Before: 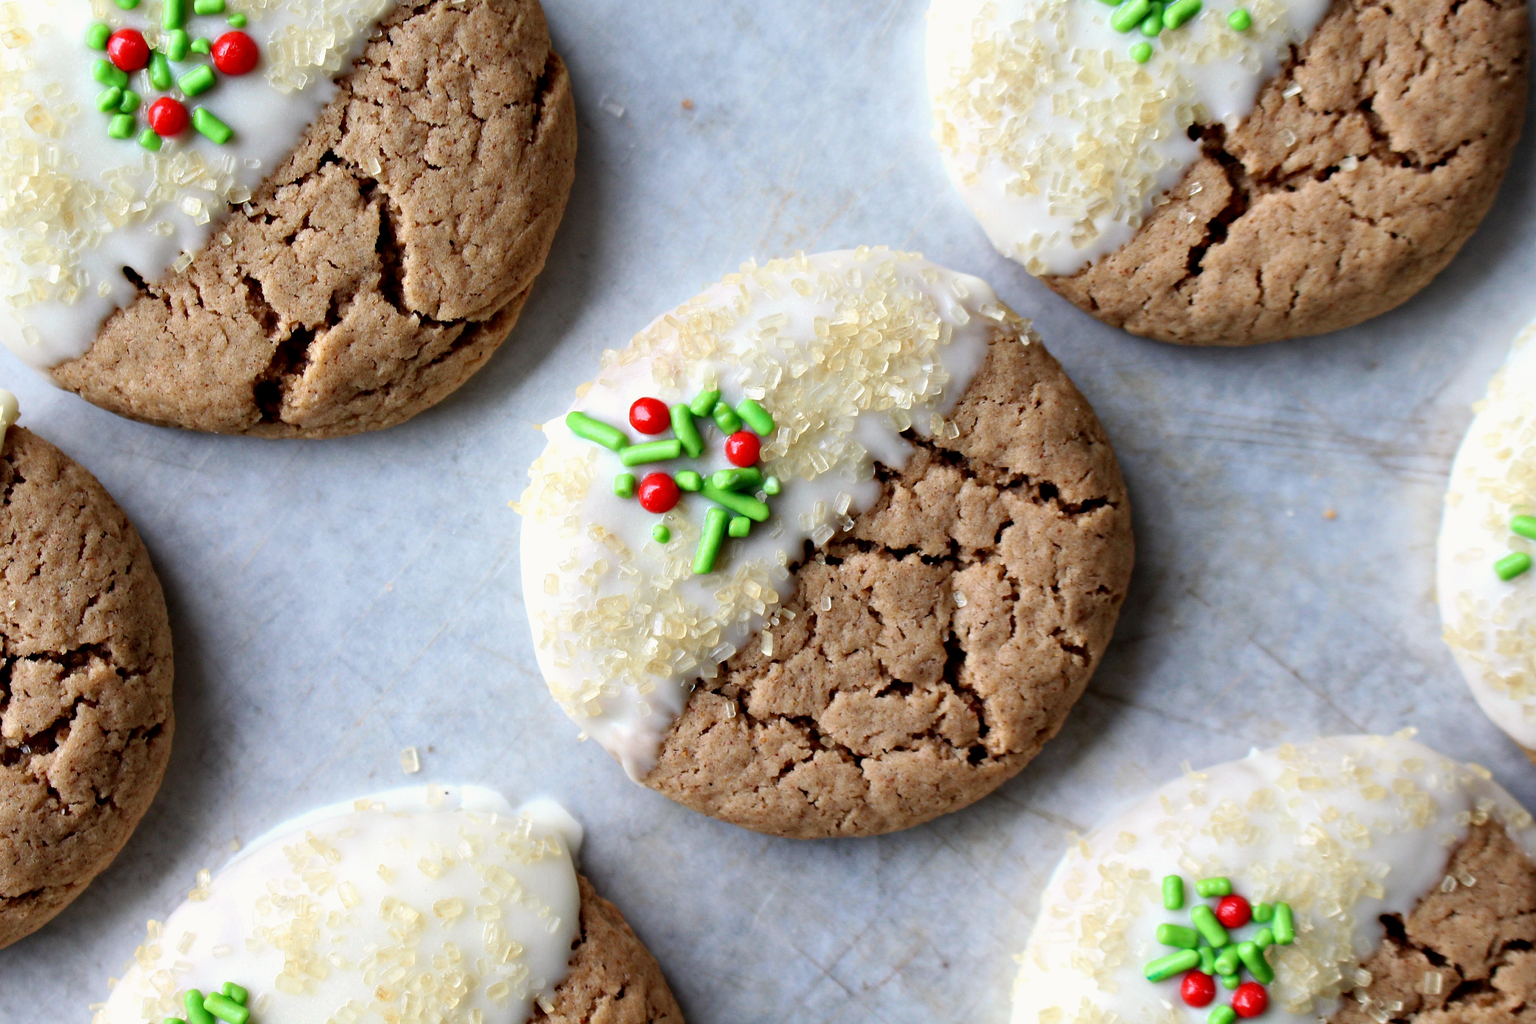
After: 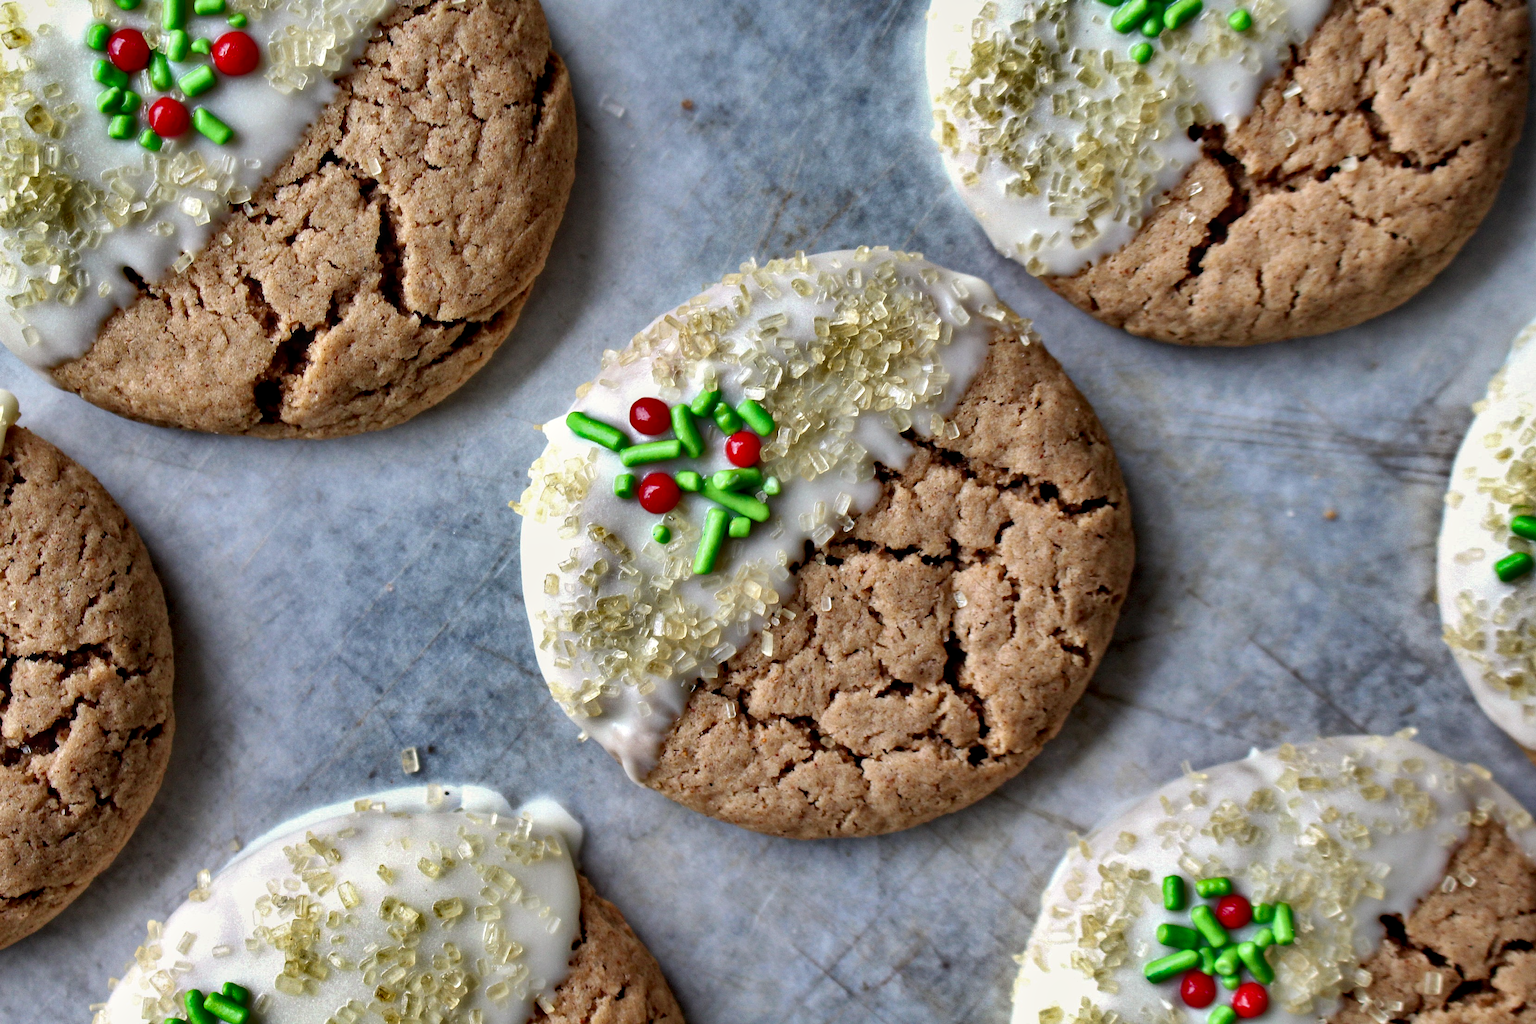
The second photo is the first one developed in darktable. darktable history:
shadows and highlights: shadows 20.92, highlights -81.45, soften with gaussian
local contrast: on, module defaults
